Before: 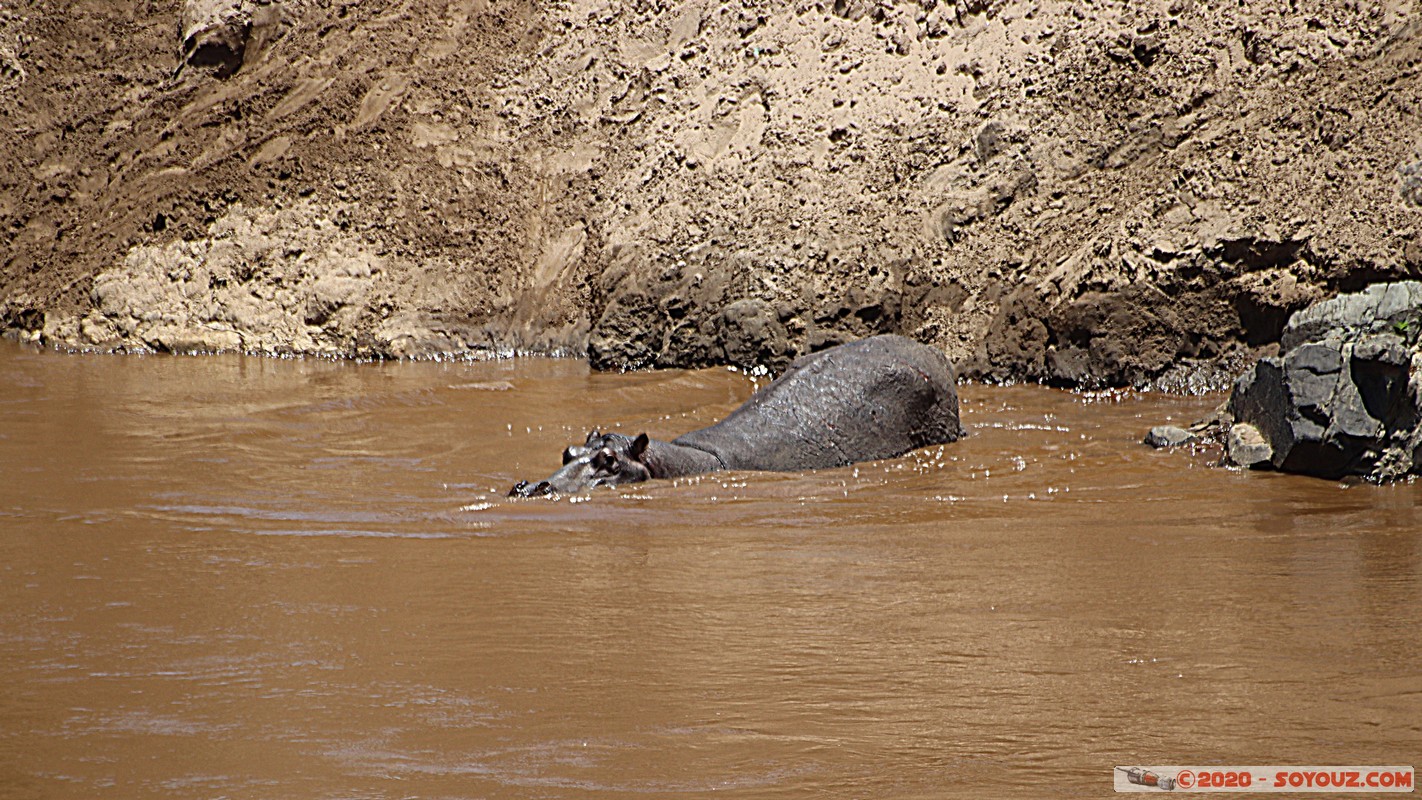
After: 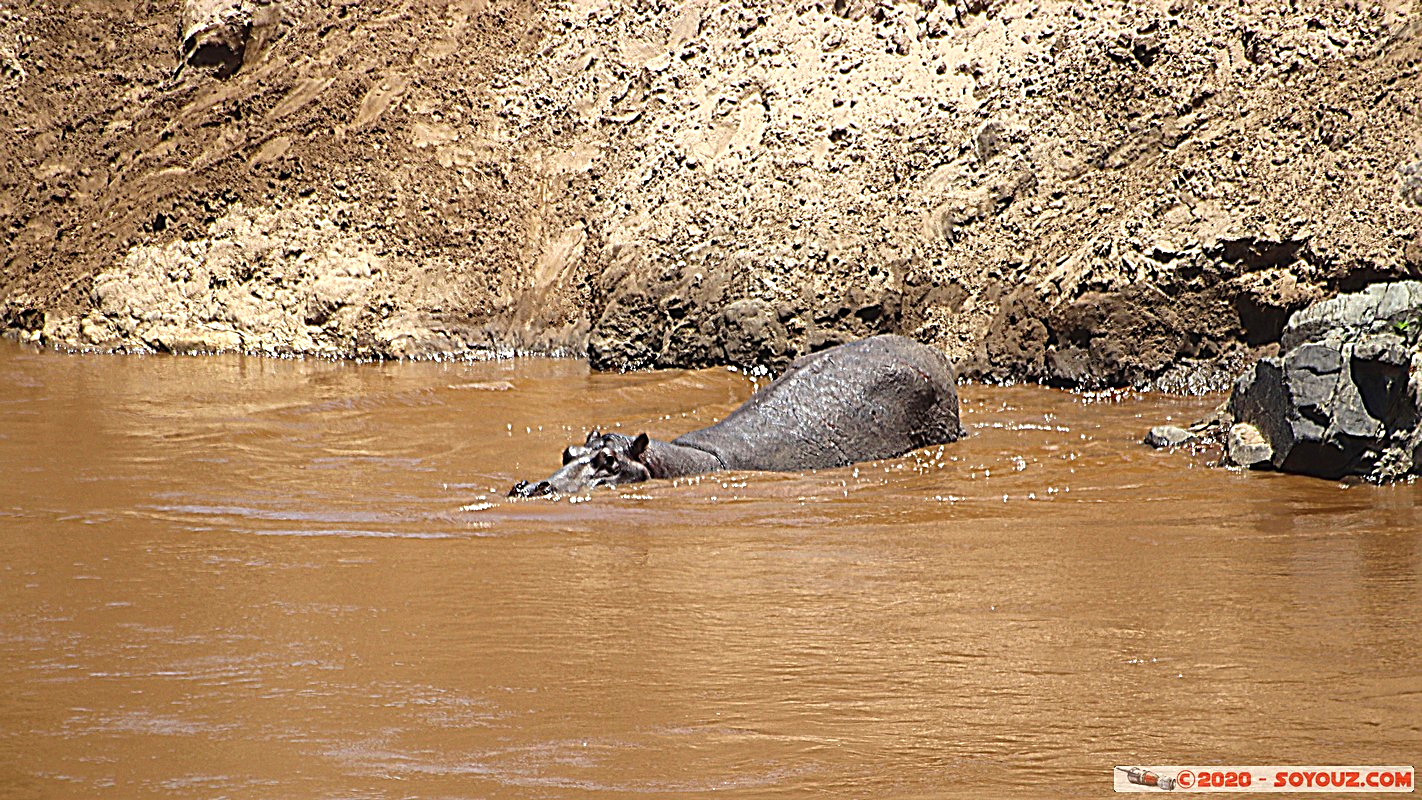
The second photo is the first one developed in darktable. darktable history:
sharpen: on, module defaults
base curve: curves: ch0 [(0, 0) (0.297, 0.298) (1, 1)], preserve colors none
exposure: black level correction -0.001, exposure 0.542 EV, compensate highlight preservation false
contrast brightness saturation: contrast 0.036, saturation 0.153
